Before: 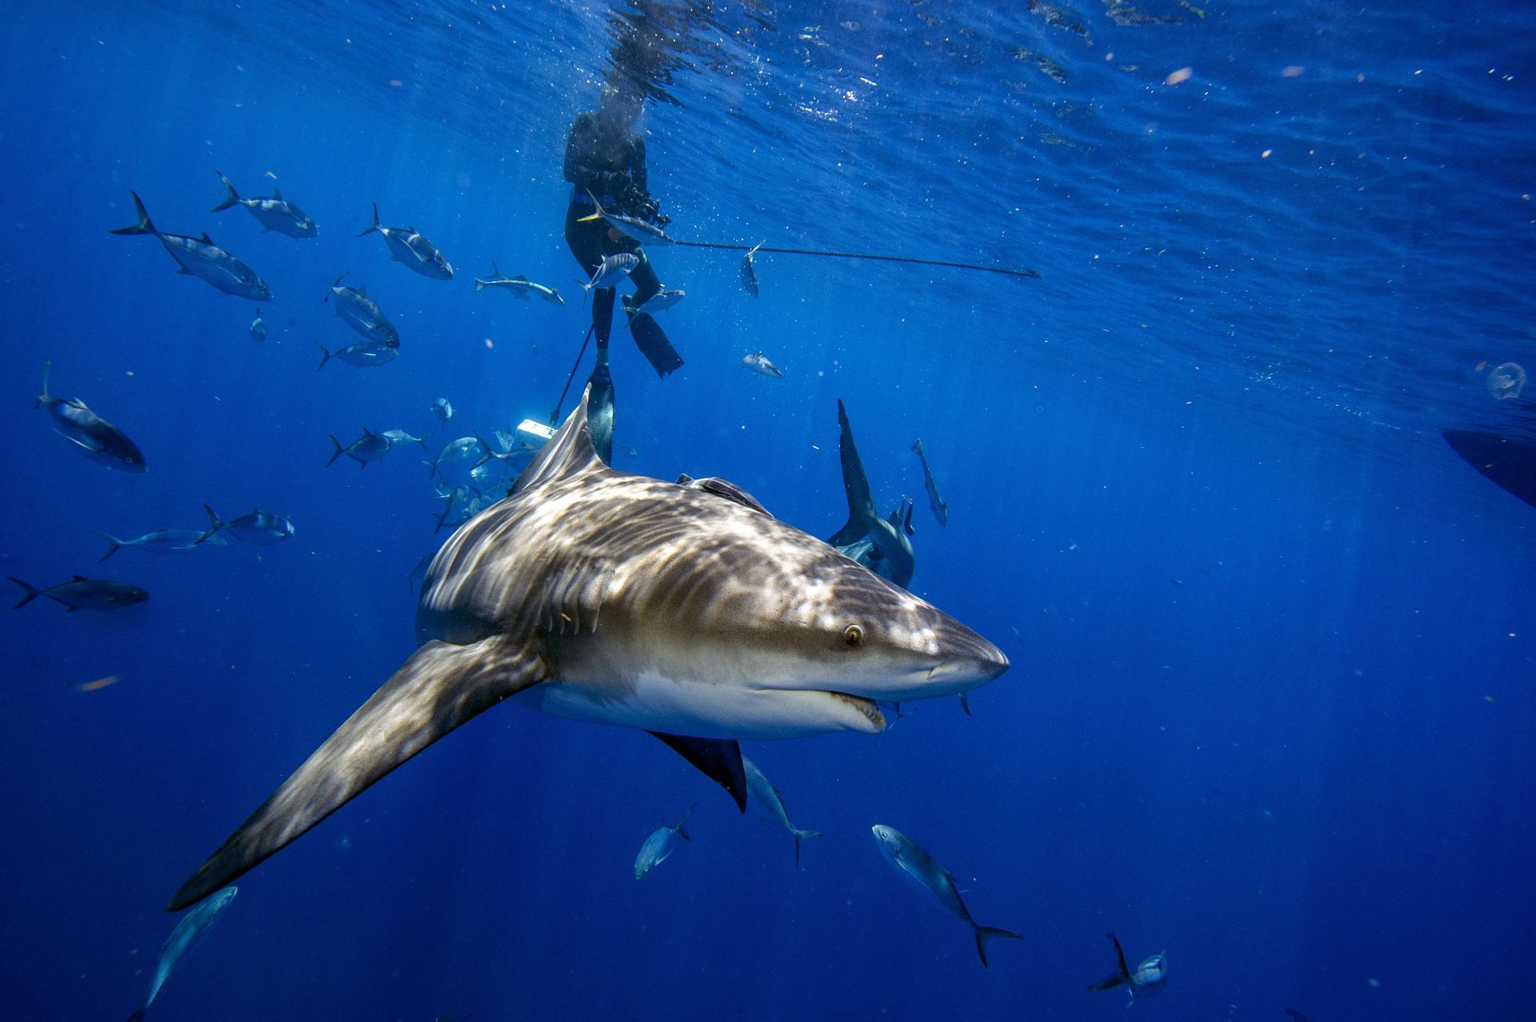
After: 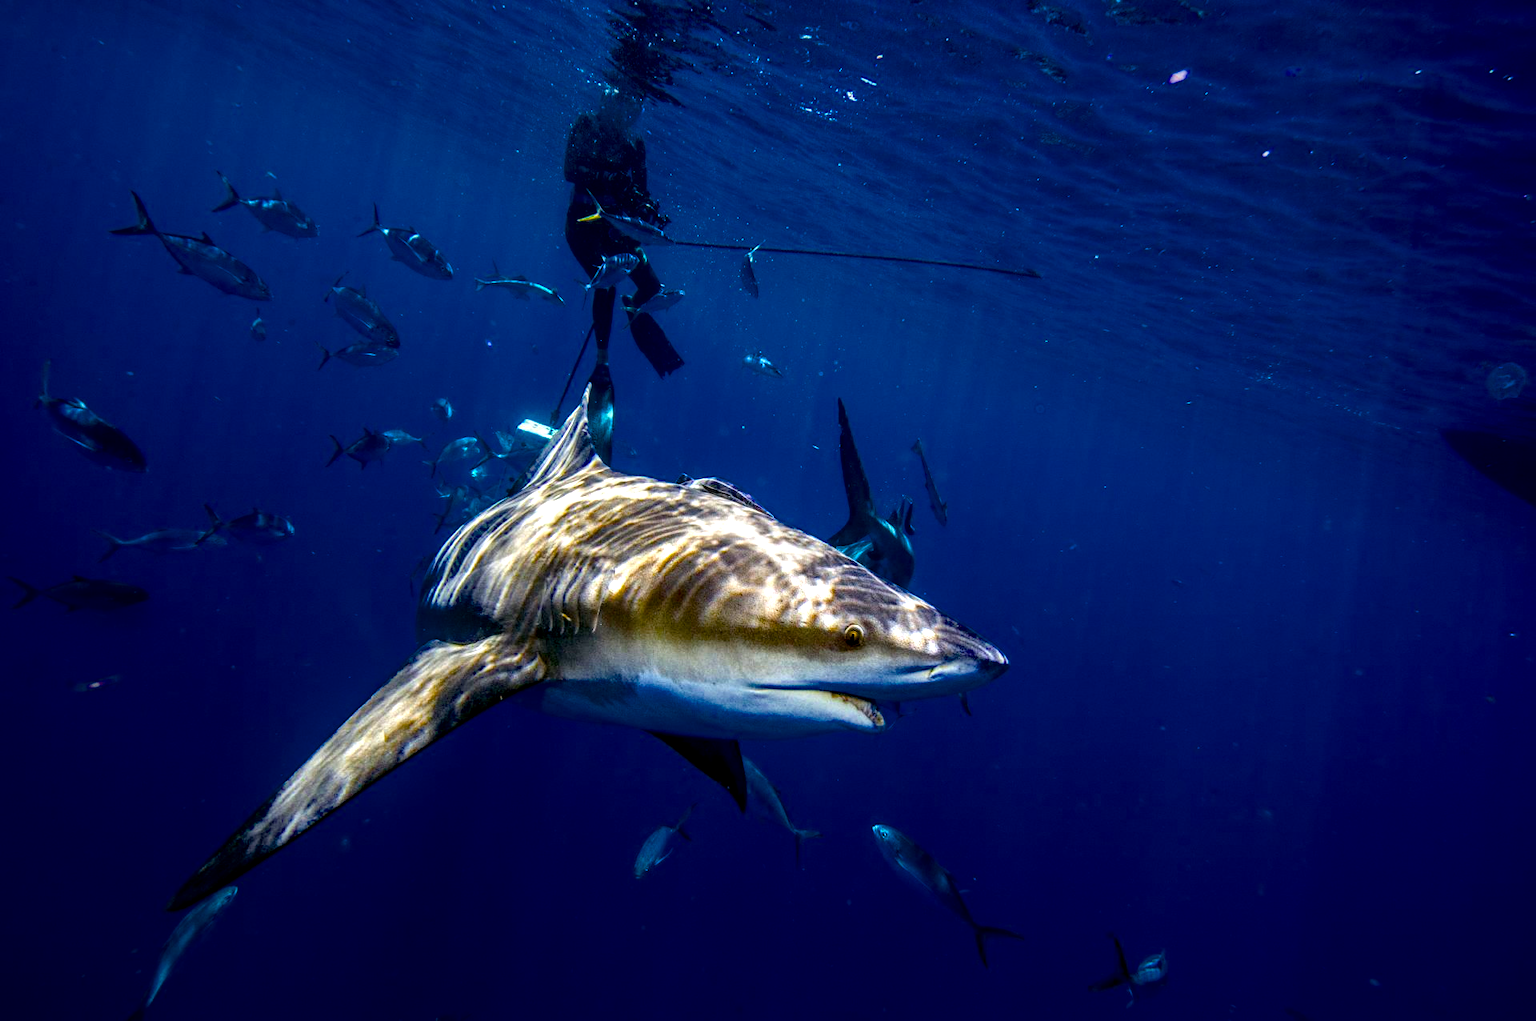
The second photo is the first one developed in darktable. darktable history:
local contrast: highlights 1%, shadows 1%, detail 182%
color balance rgb: linear chroma grading › global chroma 0.422%, perceptual saturation grading › global saturation 63.719%, perceptual saturation grading › highlights 50.186%, perceptual saturation grading › shadows 29.437%, global vibrance 6.815%, saturation formula JzAzBz (2021)
